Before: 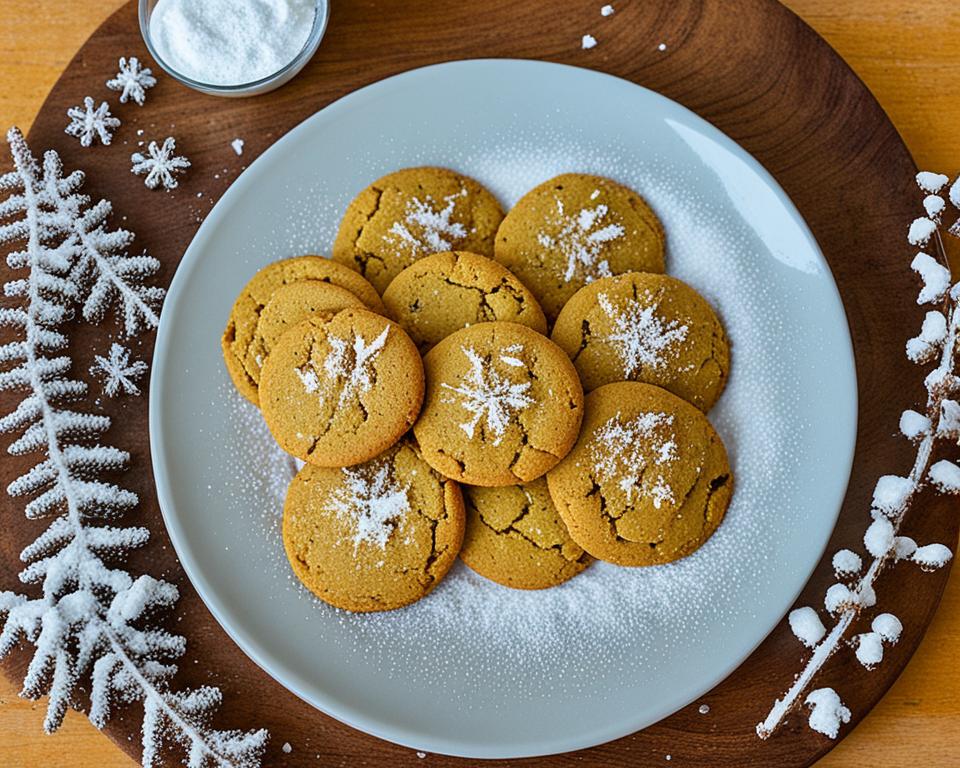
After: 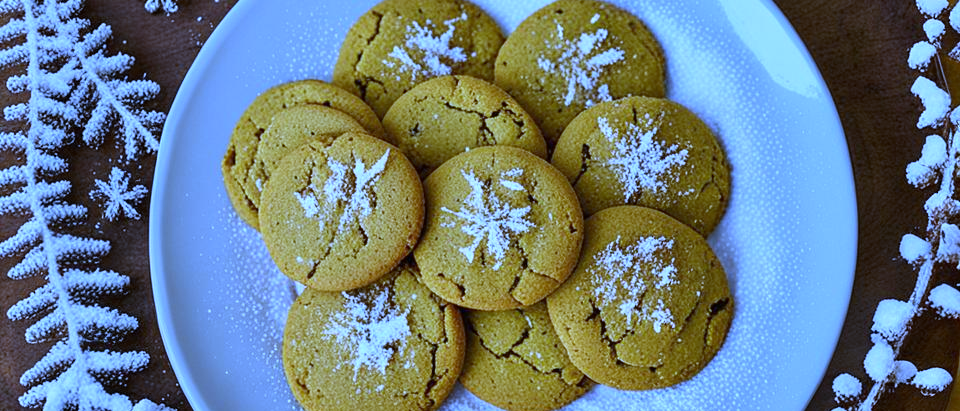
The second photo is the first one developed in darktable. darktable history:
crop and rotate: top 23.043%, bottom 23.437%
white balance: red 0.766, blue 1.537
